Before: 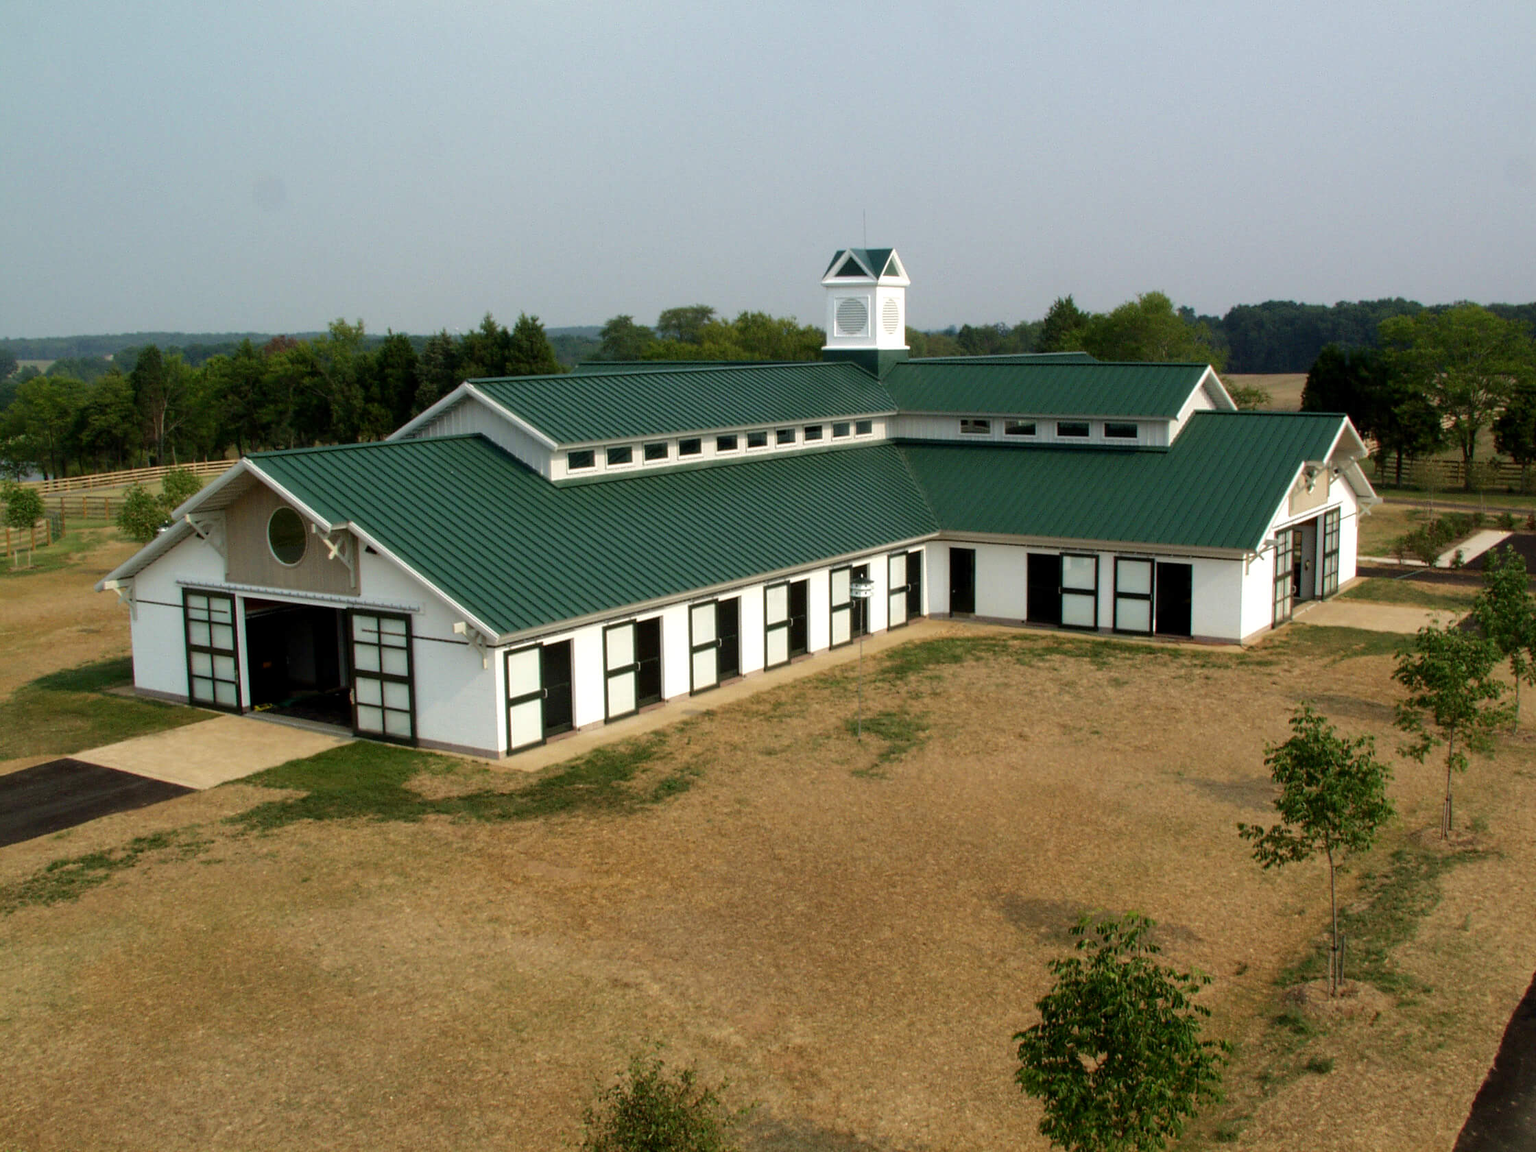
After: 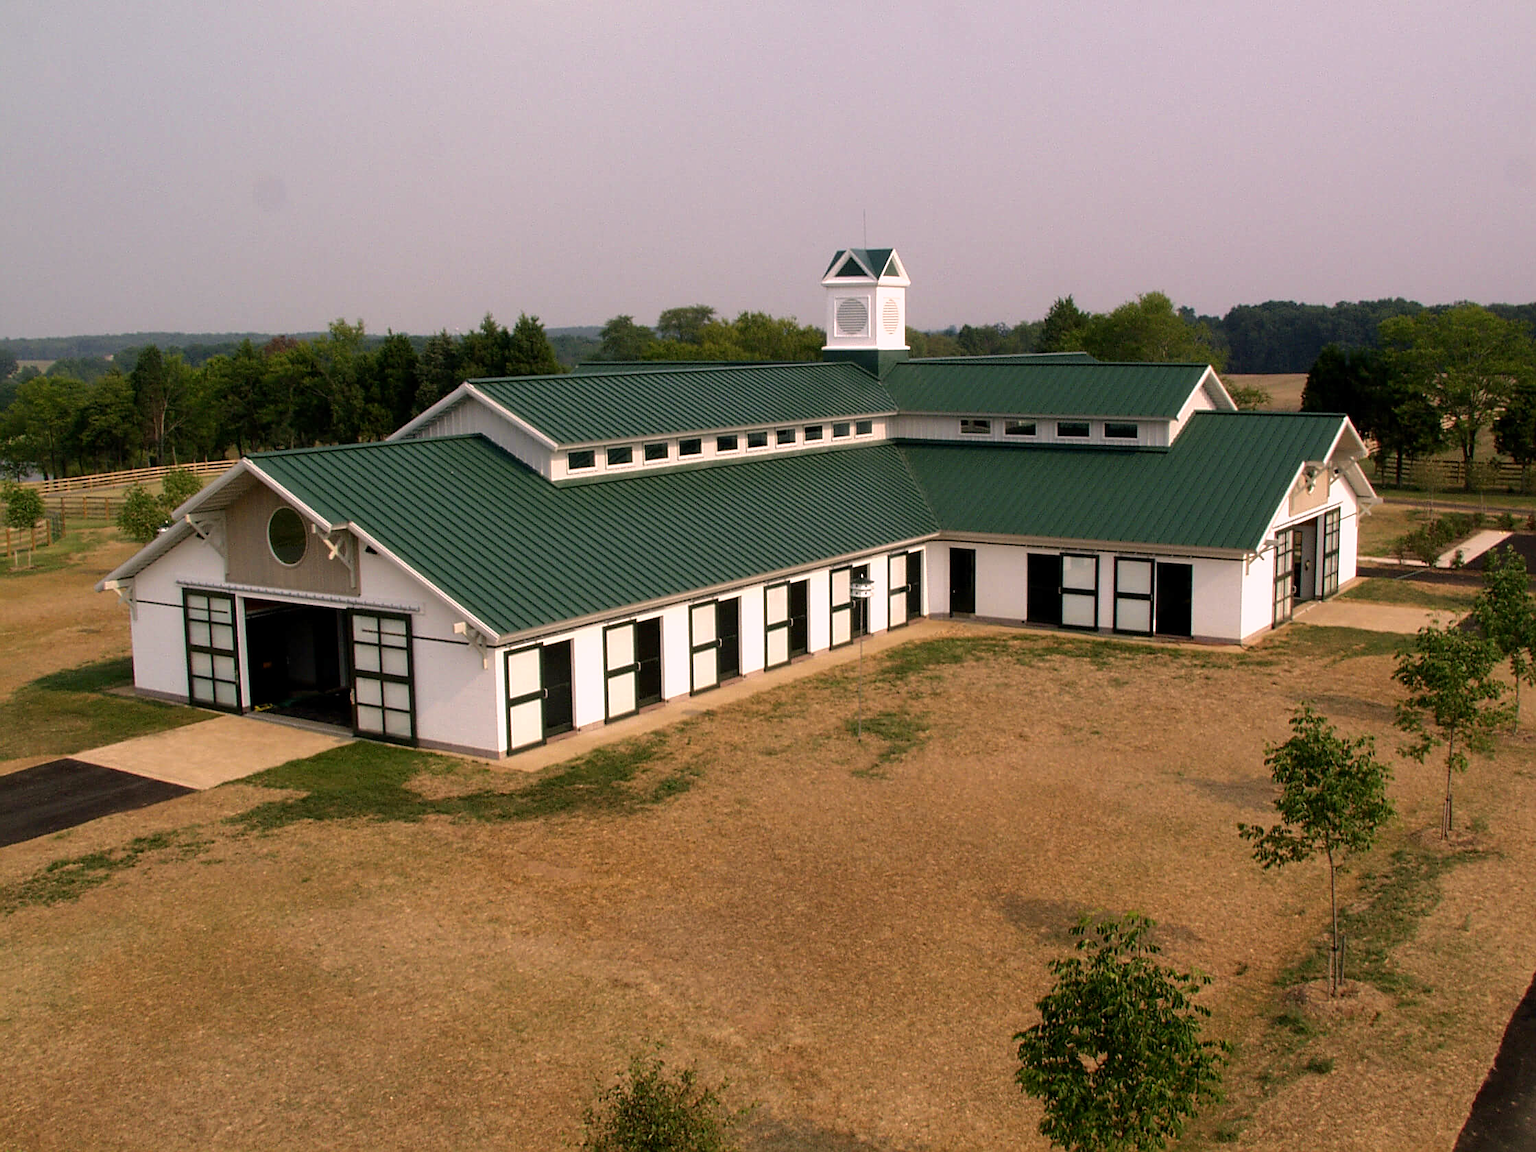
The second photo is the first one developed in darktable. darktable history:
base curve: curves: ch0 [(0, 0) (0.472, 0.455) (1, 1)], preserve colors none
sharpen: on, module defaults
color correction: highlights a* 14.52, highlights b* 4.84
